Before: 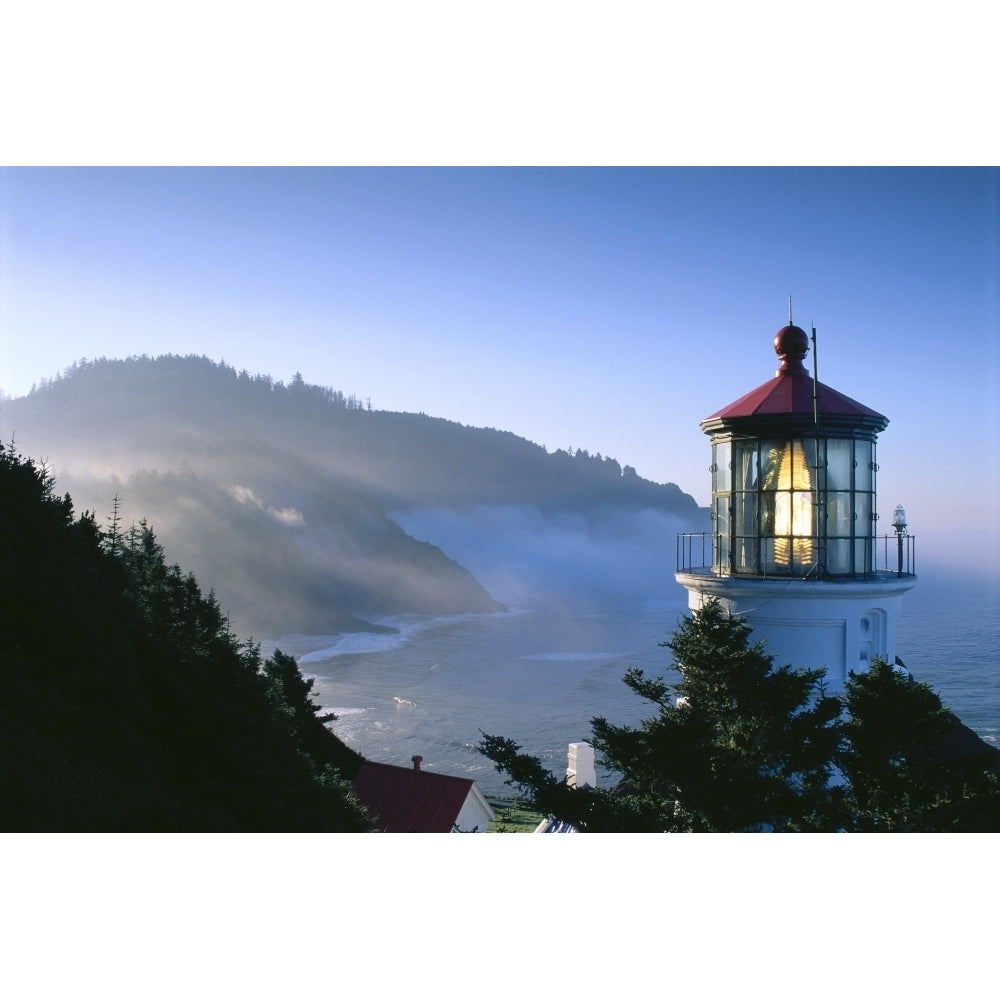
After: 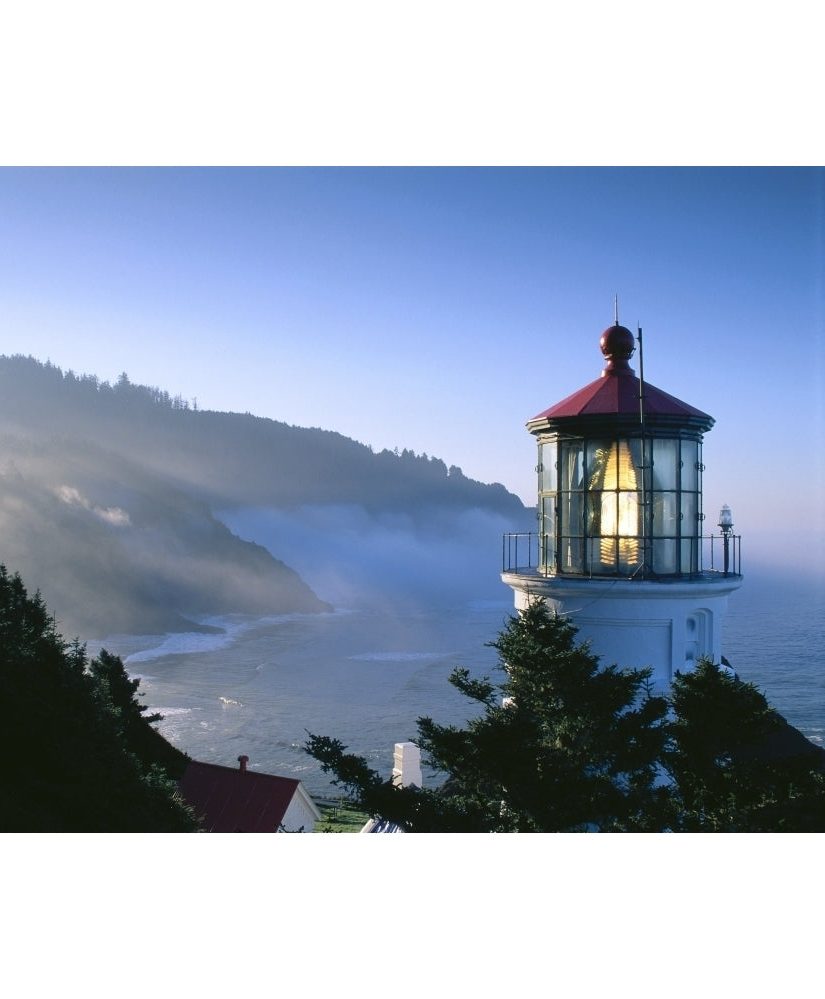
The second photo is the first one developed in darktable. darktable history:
crop: left 17.425%, bottom 0.018%
